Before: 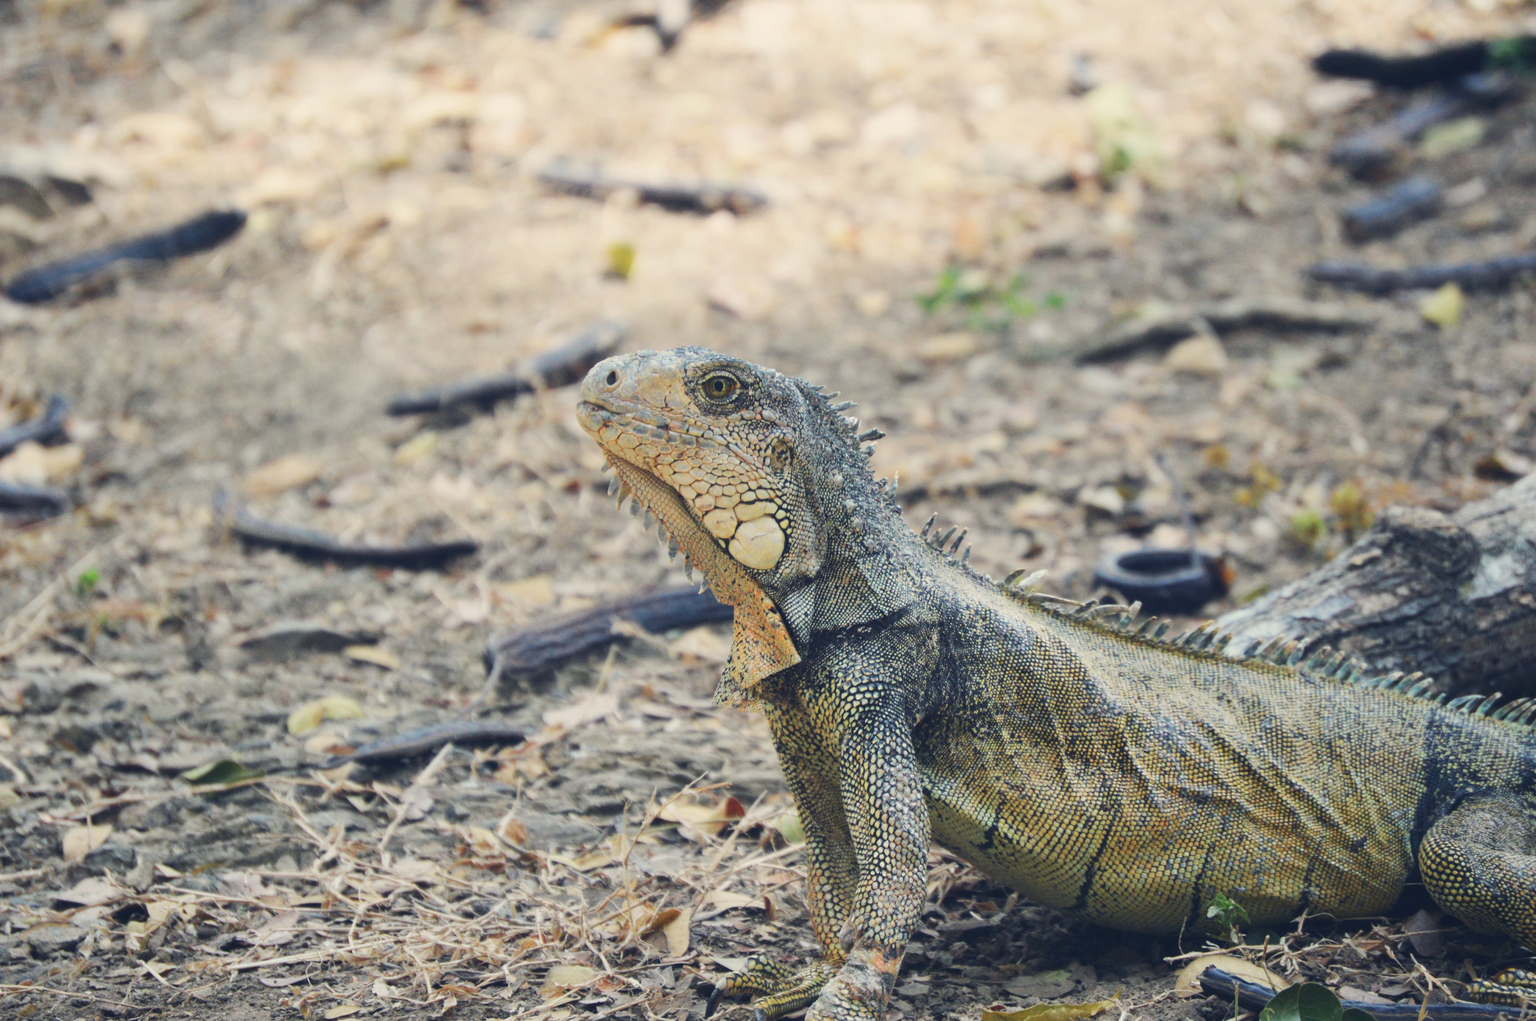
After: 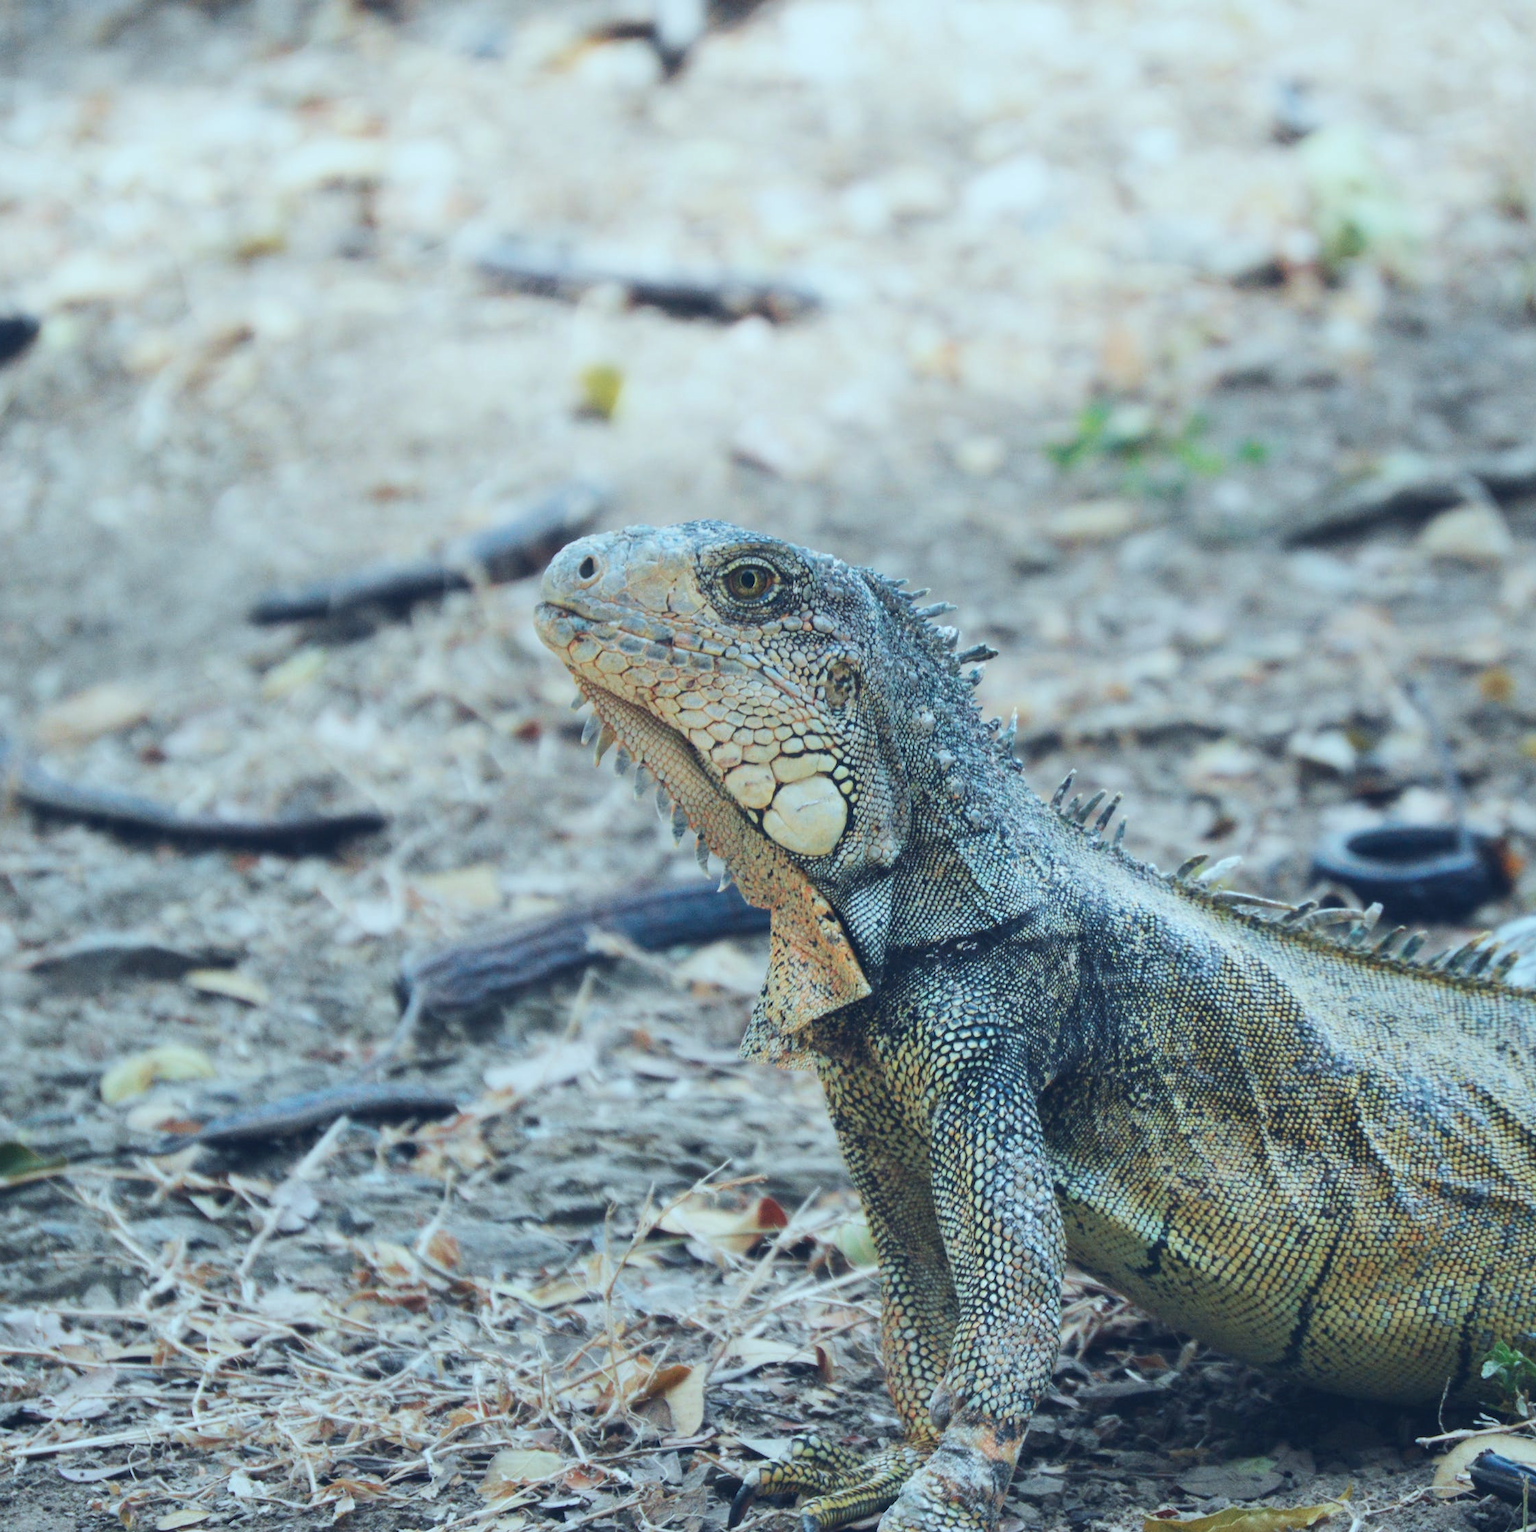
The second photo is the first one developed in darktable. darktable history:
color correction: highlights a* -10.59, highlights b* -19.22
crop and rotate: left 14.408%, right 18.984%
